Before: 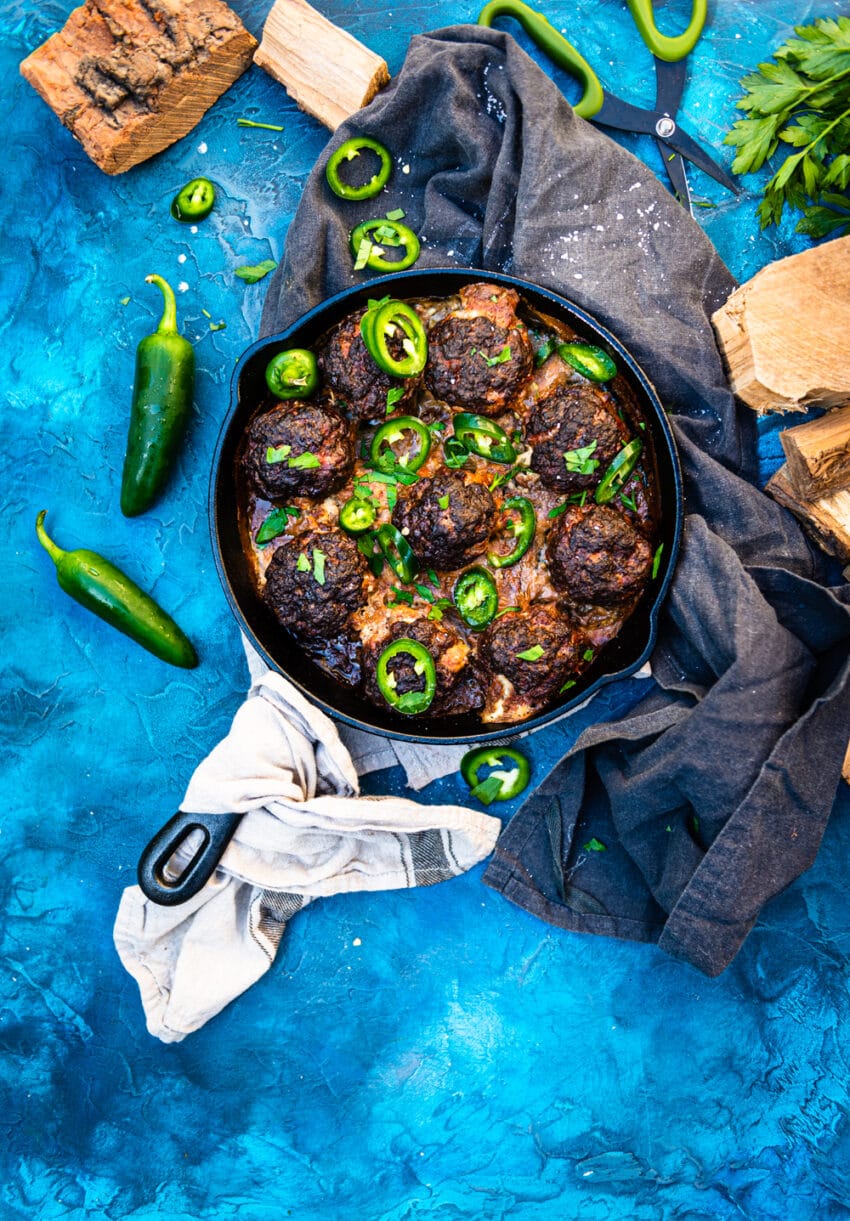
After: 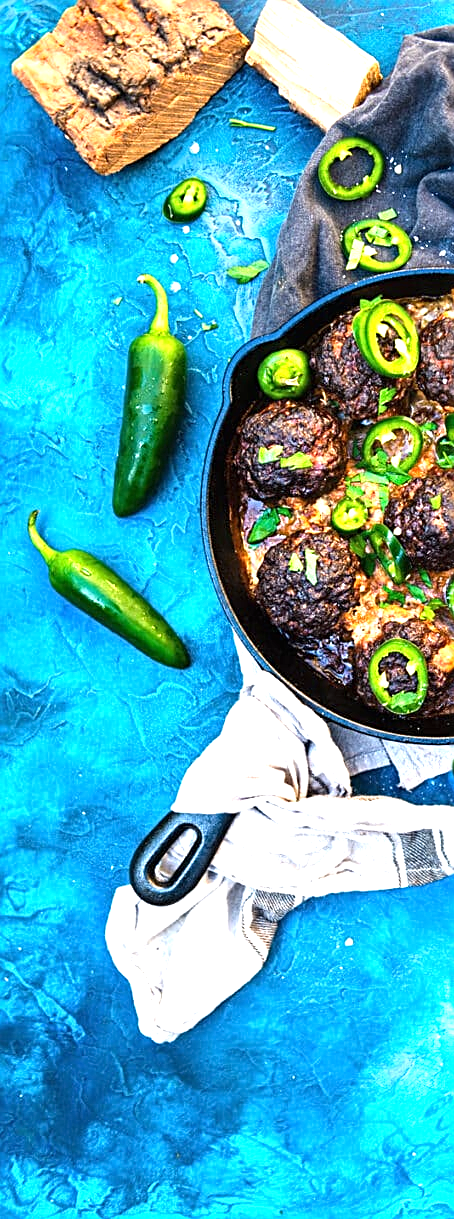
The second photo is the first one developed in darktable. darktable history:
crop: left 0.989%, right 45.545%, bottom 0.083%
exposure: black level correction 0, exposure 0.901 EV, compensate highlight preservation false
sharpen: on, module defaults
color correction: highlights a* -0.083, highlights b* 0.094
